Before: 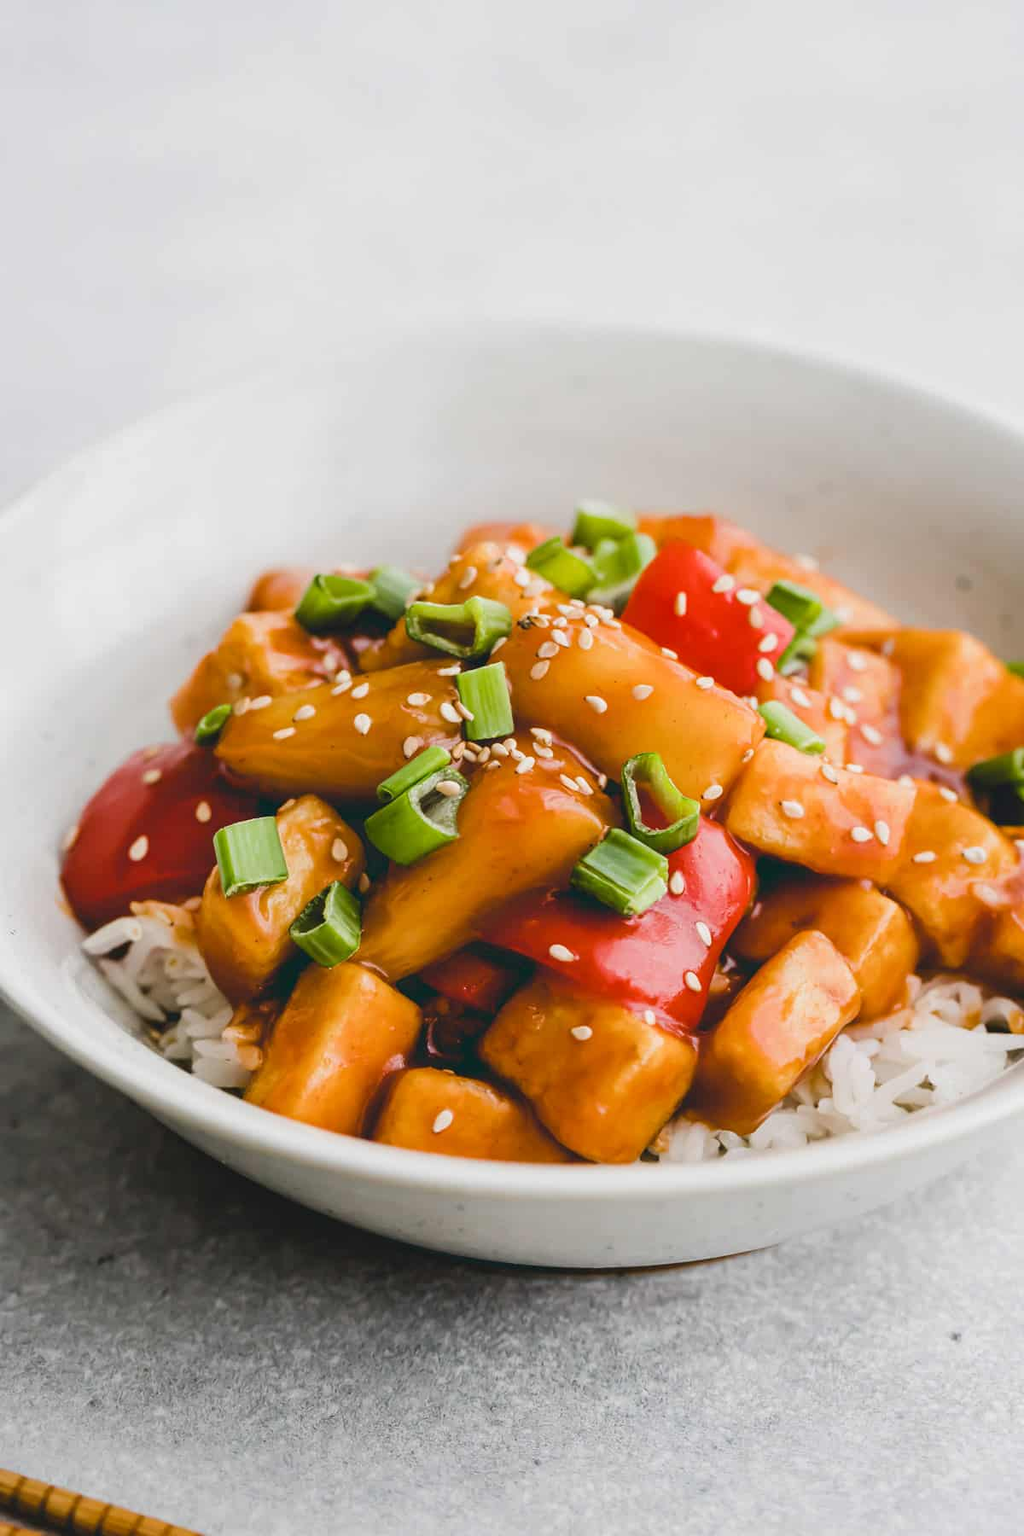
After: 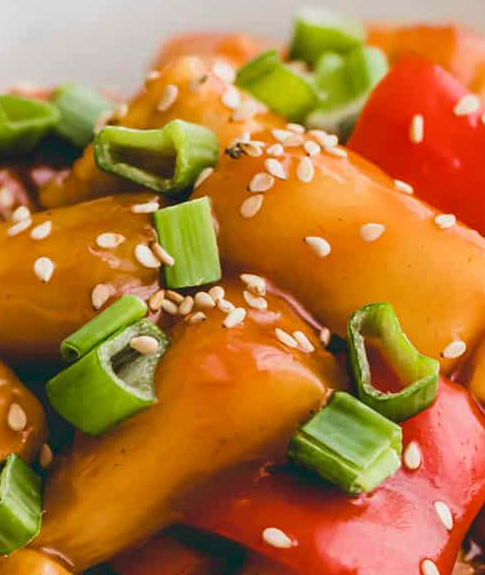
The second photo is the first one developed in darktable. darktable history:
velvia: on, module defaults
crop: left 31.751%, top 32.172%, right 27.8%, bottom 35.83%
